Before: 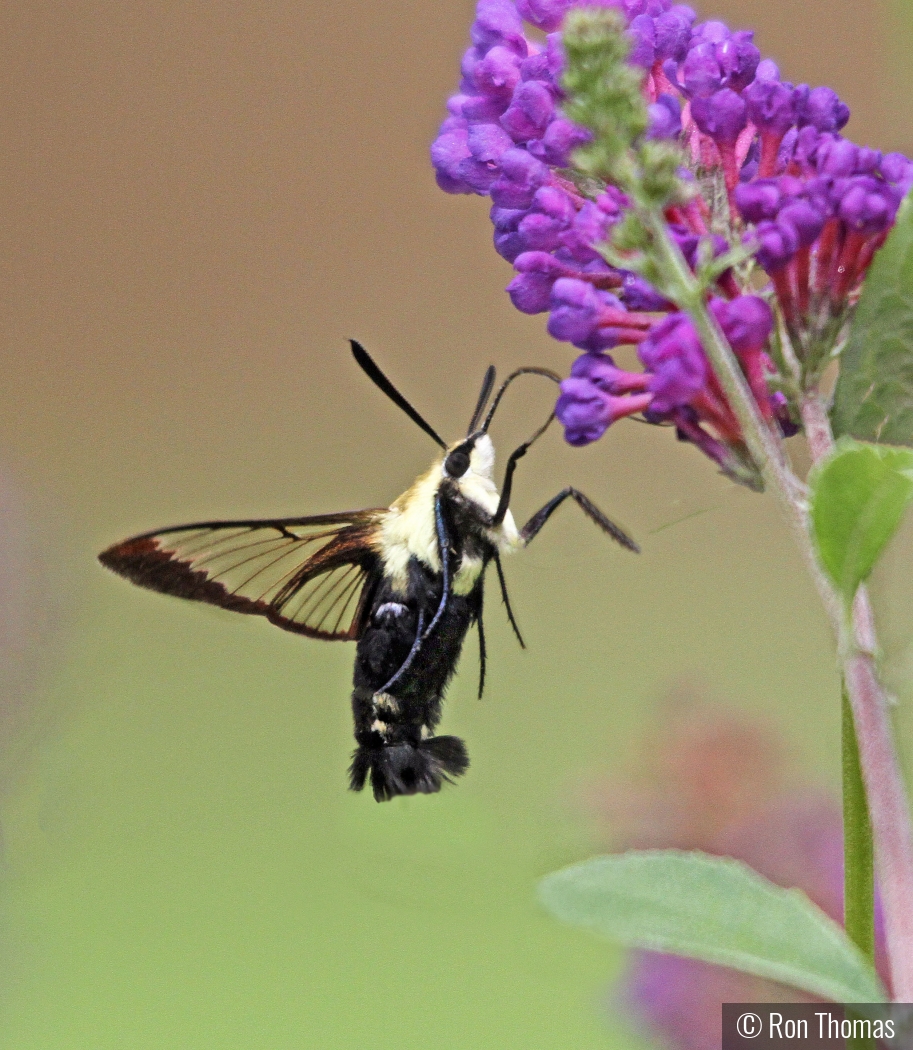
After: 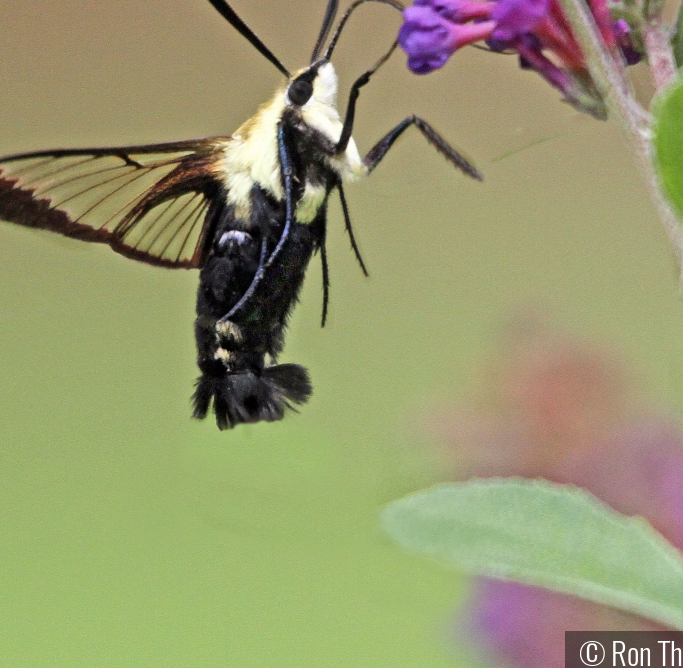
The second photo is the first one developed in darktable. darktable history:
crop and rotate: left 17.219%, top 35.479%, right 7.886%, bottom 0.818%
